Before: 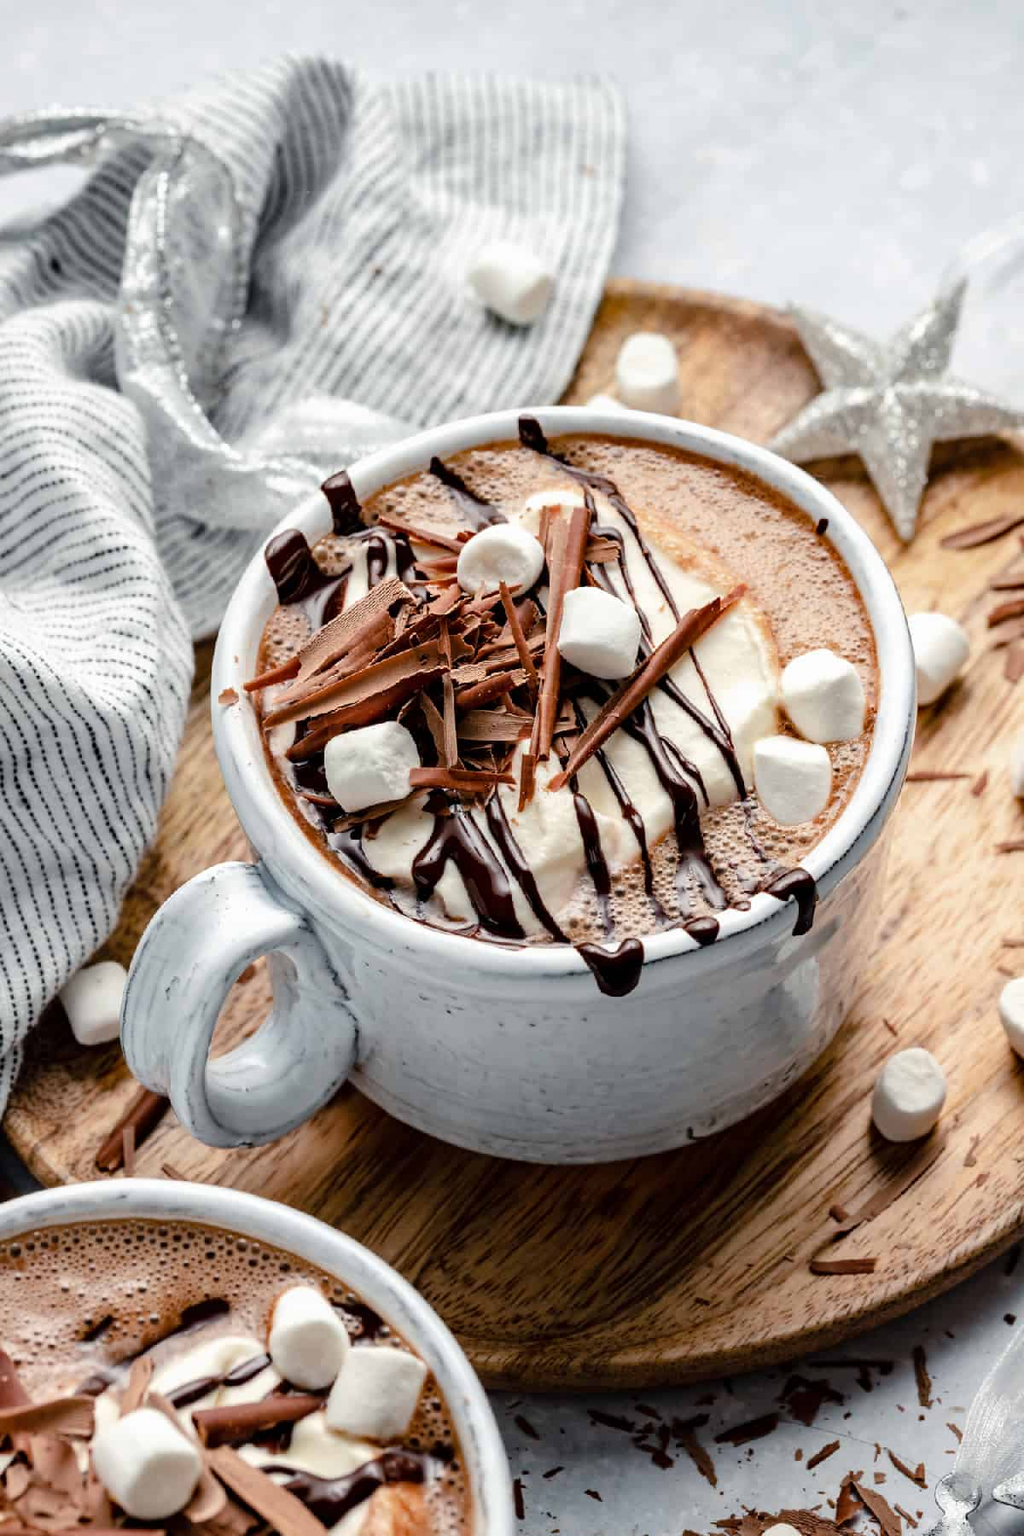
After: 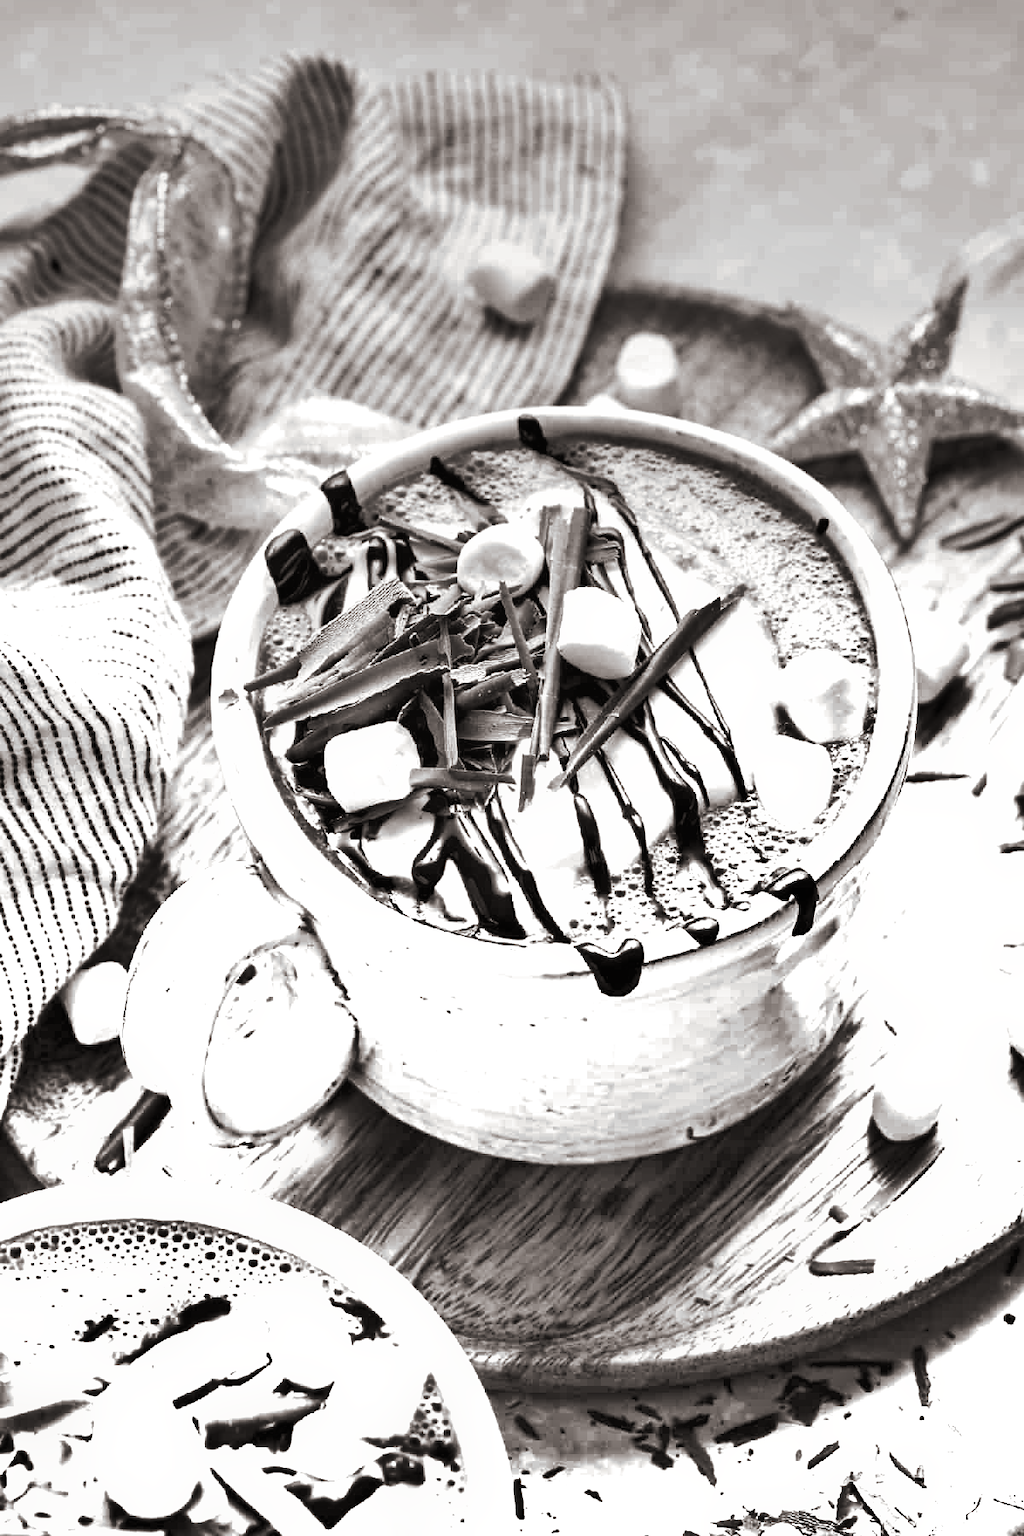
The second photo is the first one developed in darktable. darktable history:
color balance: lift [1.001, 1.007, 1, 0.993], gamma [1.023, 1.026, 1.01, 0.974], gain [0.964, 1.059, 1.073, 0.927]
split-toning: shadows › hue 26°, shadows › saturation 0.09, highlights › hue 40°, highlights › saturation 0.18, balance -63, compress 0%
monochrome: a -3.63, b -0.465
shadows and highlights: radius 108.52, shadows 44.07, highlights -67.8, low approximation 0.01, soften with gaussian
graduated density: density -3.9 EV
white balance: red 0.98, blue 1.034
